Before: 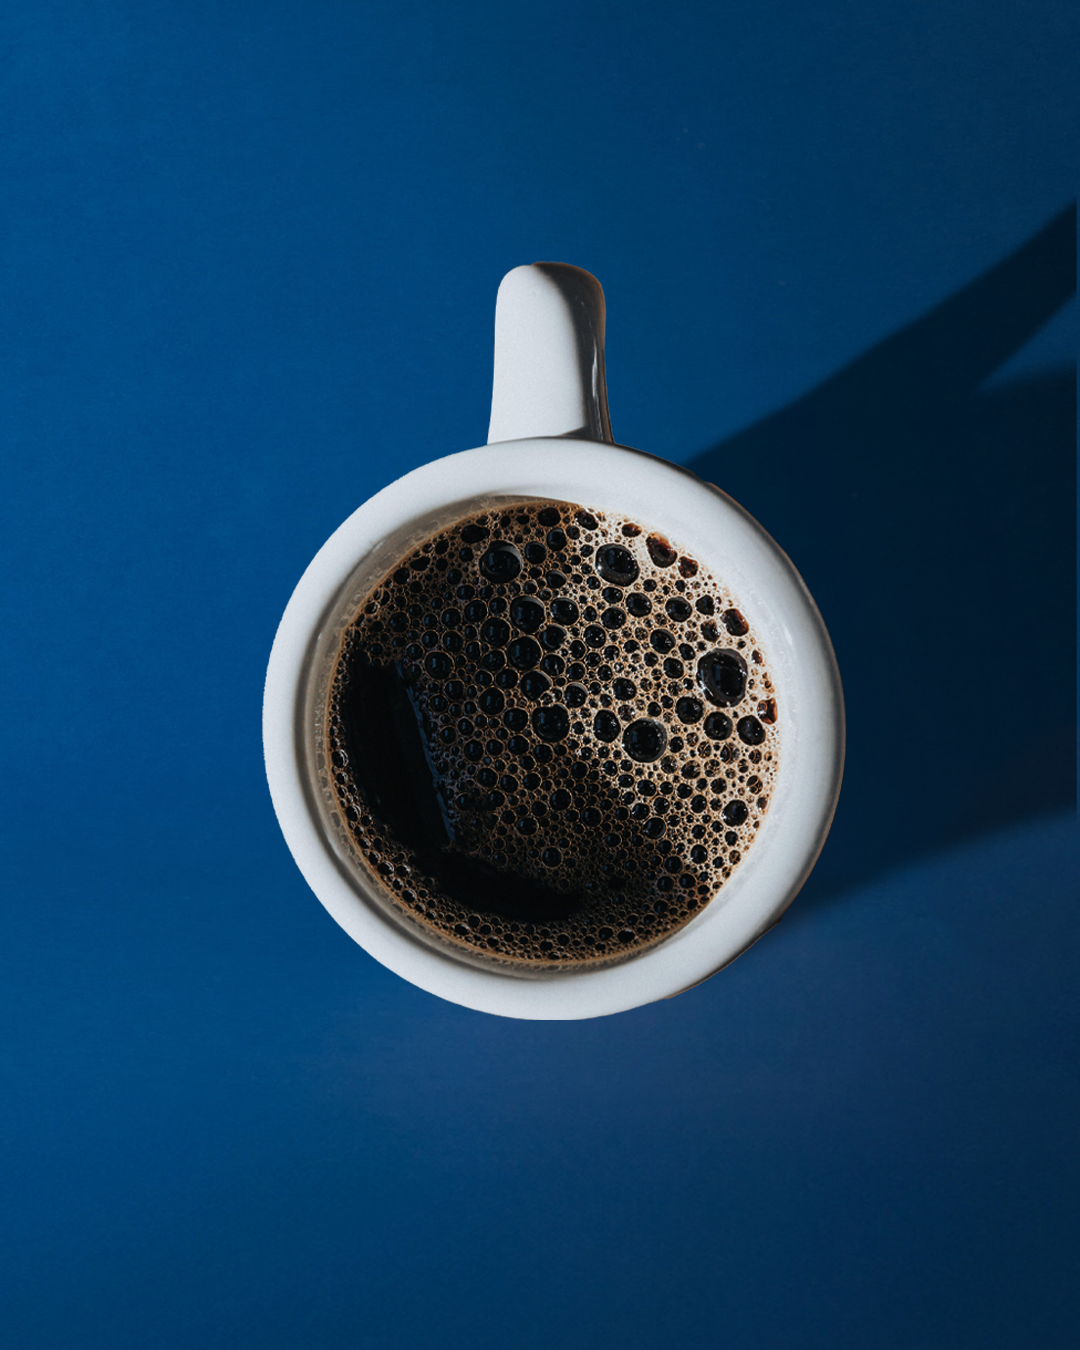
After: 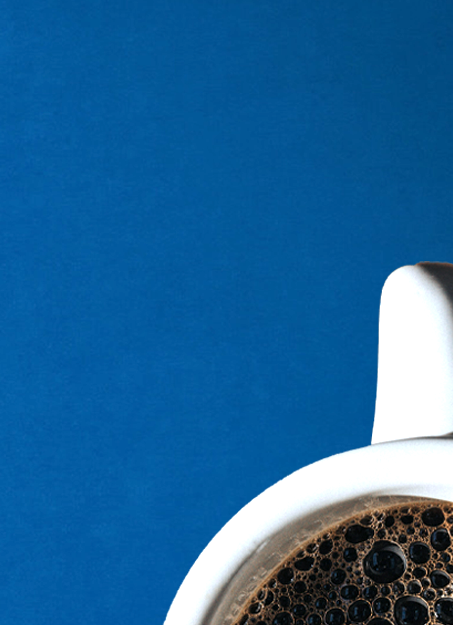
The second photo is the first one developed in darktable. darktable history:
local contrast: highlights 100%, shadows 100%, detail 120%, midtone range 0.2
crop and rotate: left 10.817%, top 0.062%, right 47.194%, bottom 53.626%
exposure: black level correction 0, exposure 0.7 EV, compensate exposure bias true, compensate highlight preservation false
